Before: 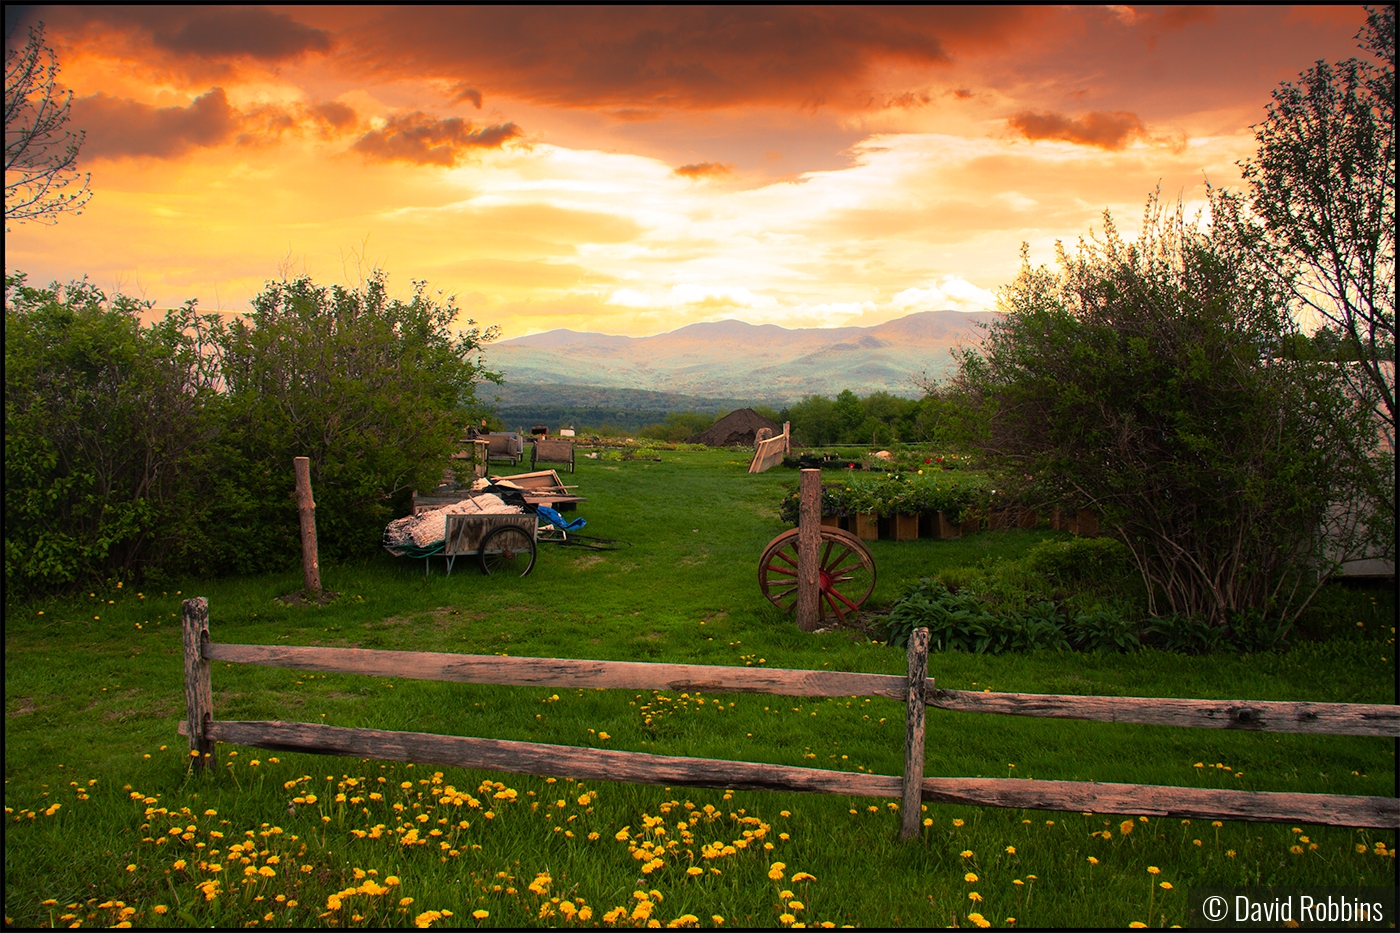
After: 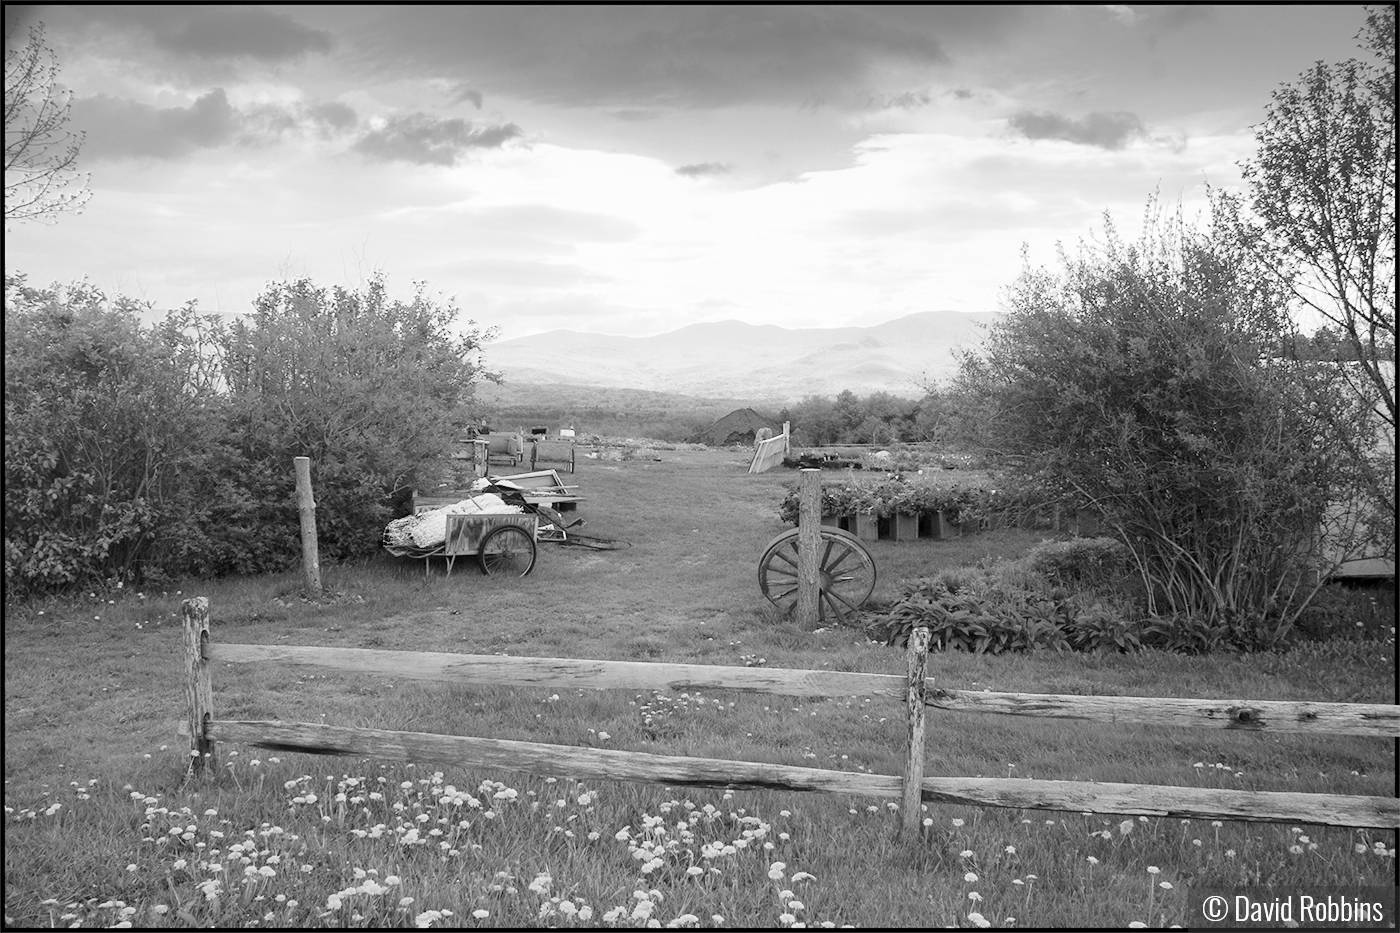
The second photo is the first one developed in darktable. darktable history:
filmic rgb: middle gray luminance 4.29%, black relative exposure -13 EV, white relative exposure 5 EV, threshold 6 EV, target black luminance 0%, hardness 5.19, latitude 59.69%, contrast 0.767, highlights saturation mix 5%, shadows ↔ highlights balance 25.95%, add noise in highlights 0, color science v3 (2019), use custom middle-gray values true, iterations of high-quality reconstruction 0, contrast in highlights soft, enable highlight reconstruction true
monochrome: on, module defaults
